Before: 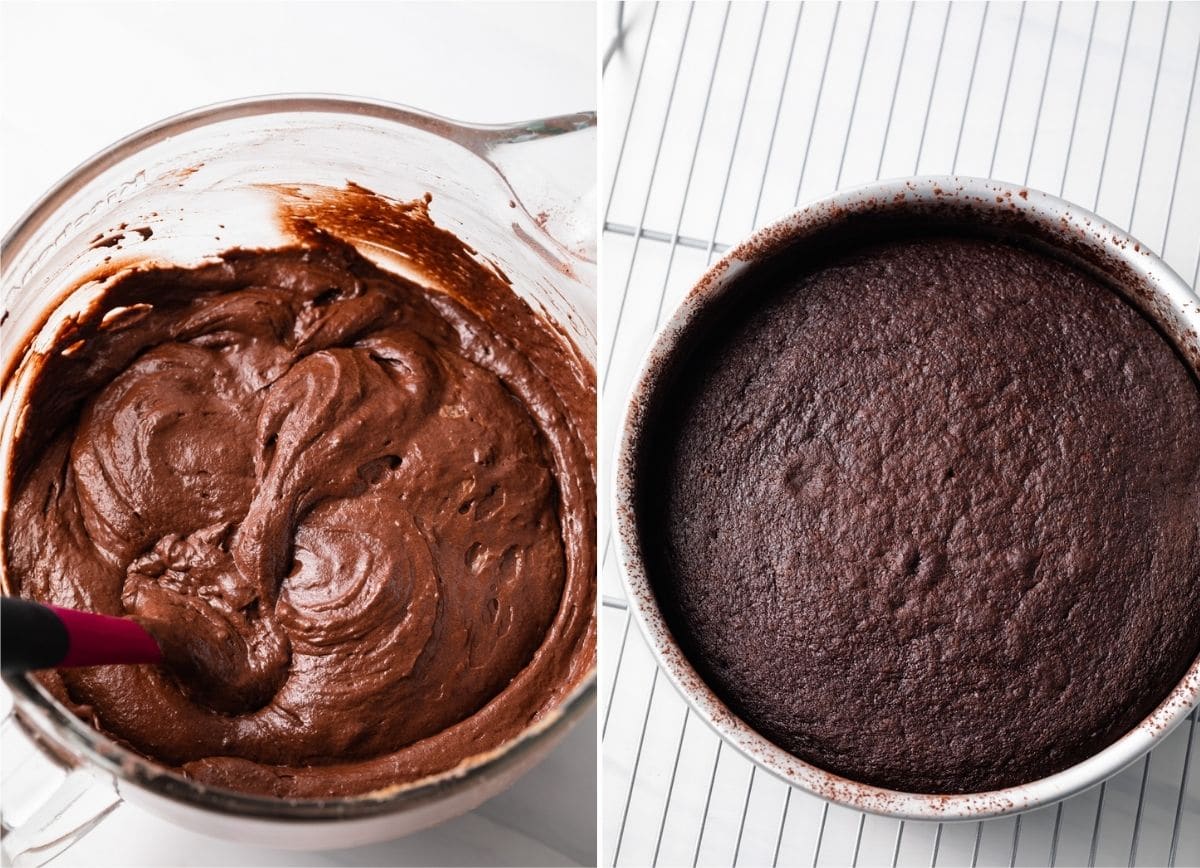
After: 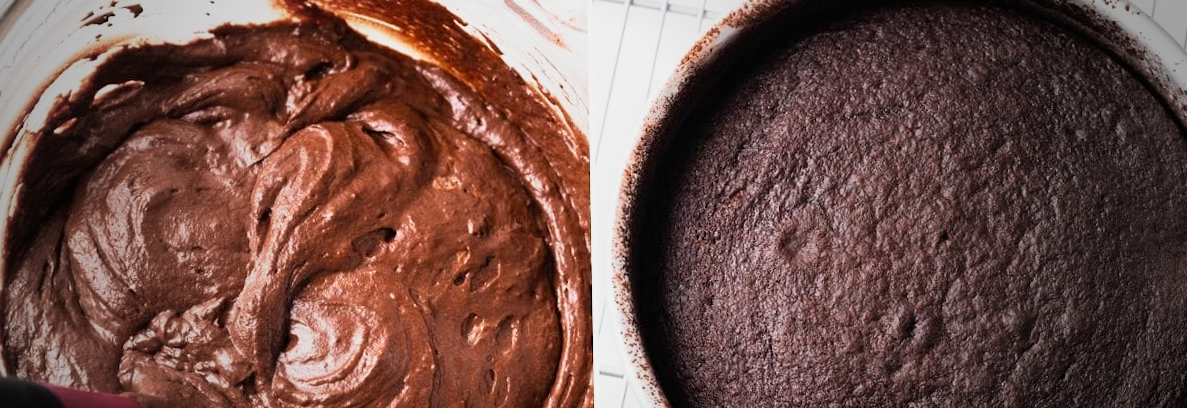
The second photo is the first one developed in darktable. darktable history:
velvia: on, module defaults
crop and rotate: top 26.056%, bottom 25.543%
vignetting: fall-off start 33.76%, fall-off radius 64.94%, brightness -0.575, center (-0.12, -0.002), width/height ratio 0.959
base curve: curves: ch0 [(0, 0) (0.088, 0.125) (0.176, 0.251) (0.354, 0.501) (0.613, 0.749) (1, 0.877)], preserve colors none
rotate and perspective: rotation -1°, crop left 0.011, crop right 0.989, crop top 0.025, crop bottom 0.975
